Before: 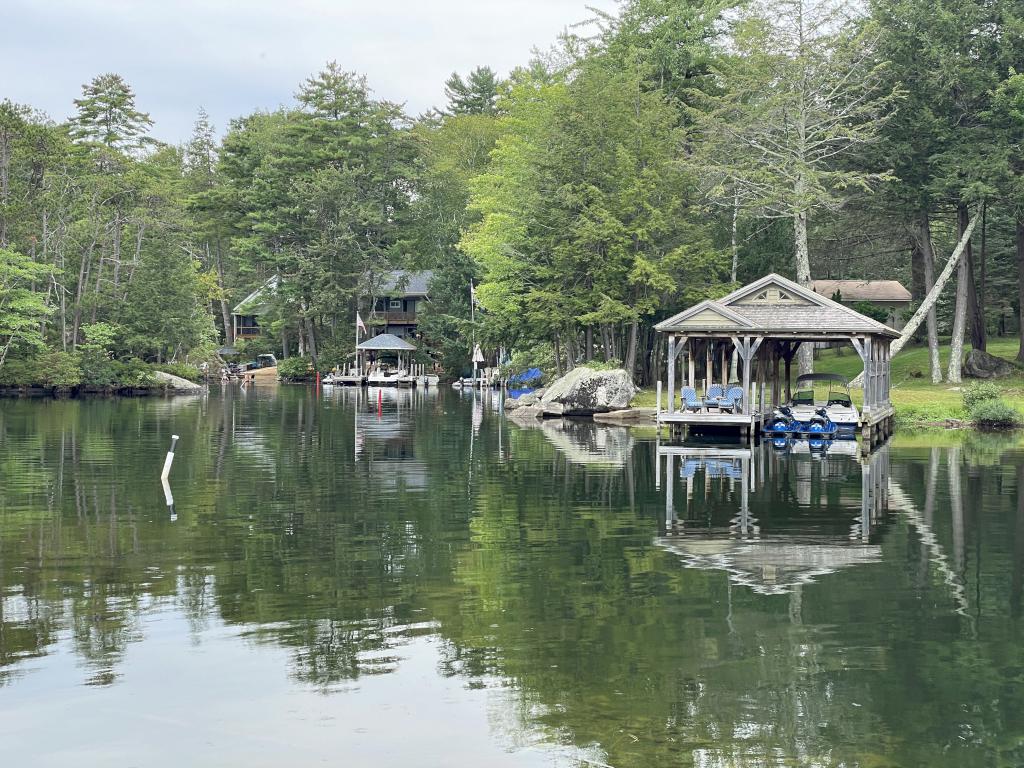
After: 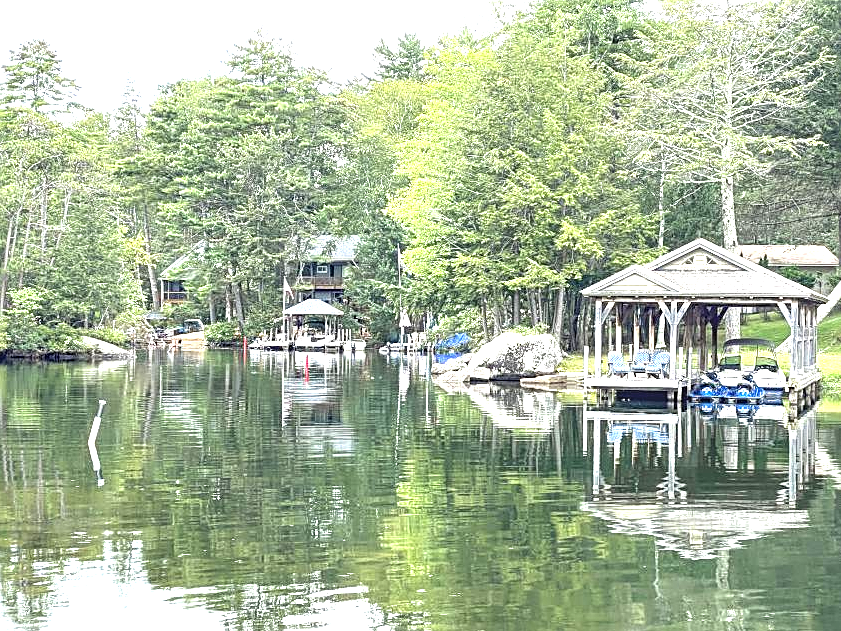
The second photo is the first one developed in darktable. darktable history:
local contrast: on, module defaults
crop and rotate: left 7.196%, top 4.574%, right 10.605%, bottom 13.178%
exposure: black level correction 0, exposure 1.45 EV, compensate exposure bias true, compensate highlight preservation false
sharpen: on, module defaults
